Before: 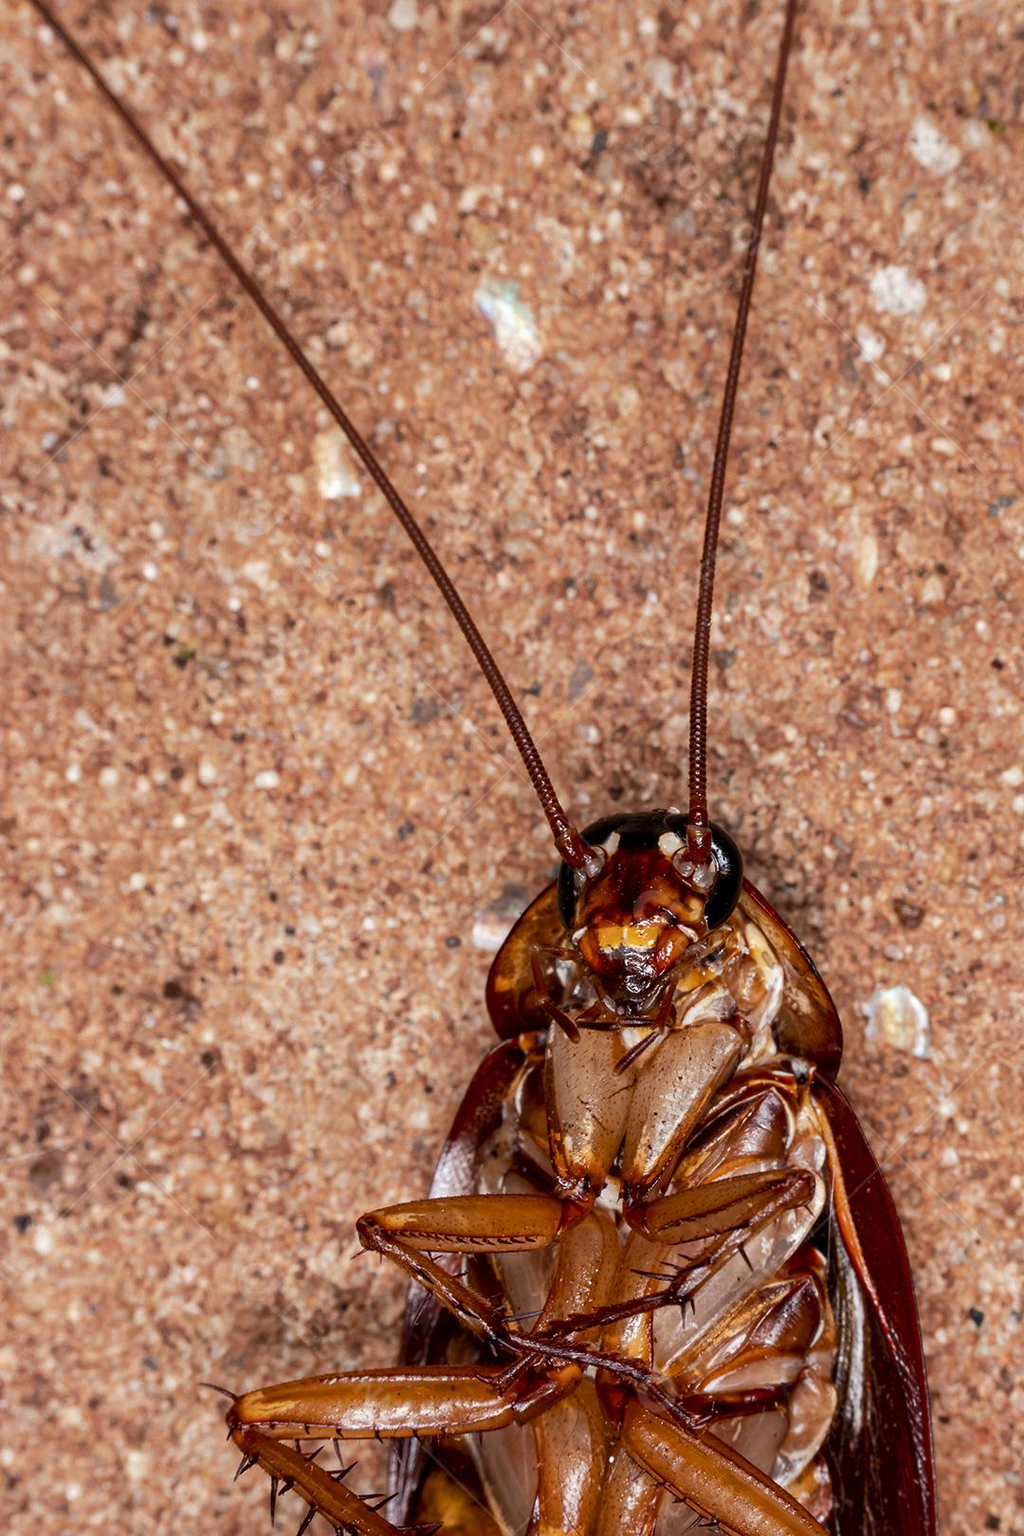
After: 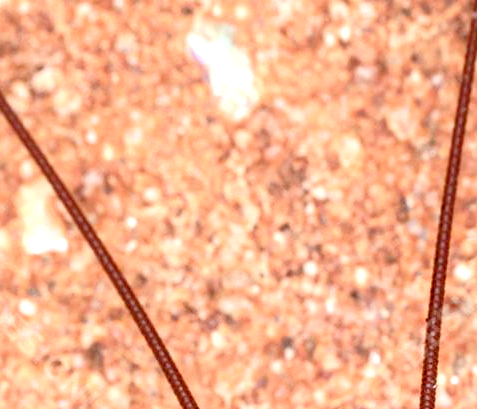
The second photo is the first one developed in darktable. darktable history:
crop: left 29.039%, top 16.823%, right 26.76%, bottom 57.886%
contrast brightness saturation: contrast 0.105, brightness 0.02, saturation 0.017
levels: levels [0.036, 0.364, 0.827]
